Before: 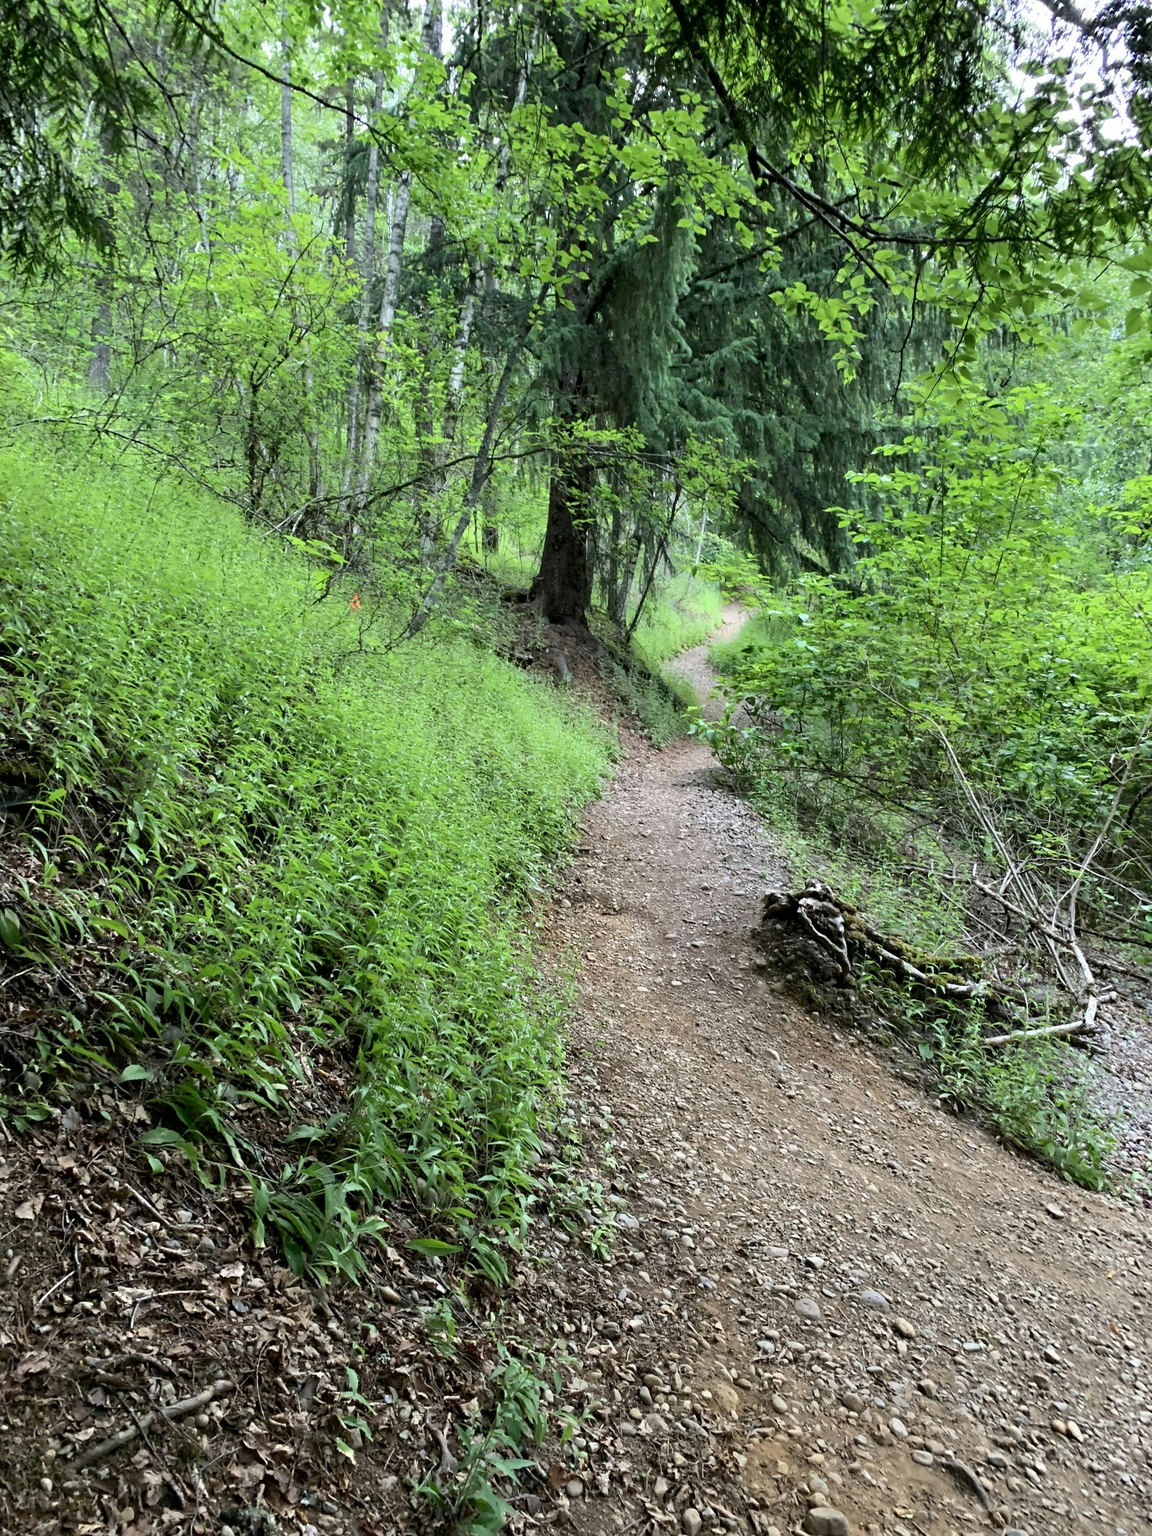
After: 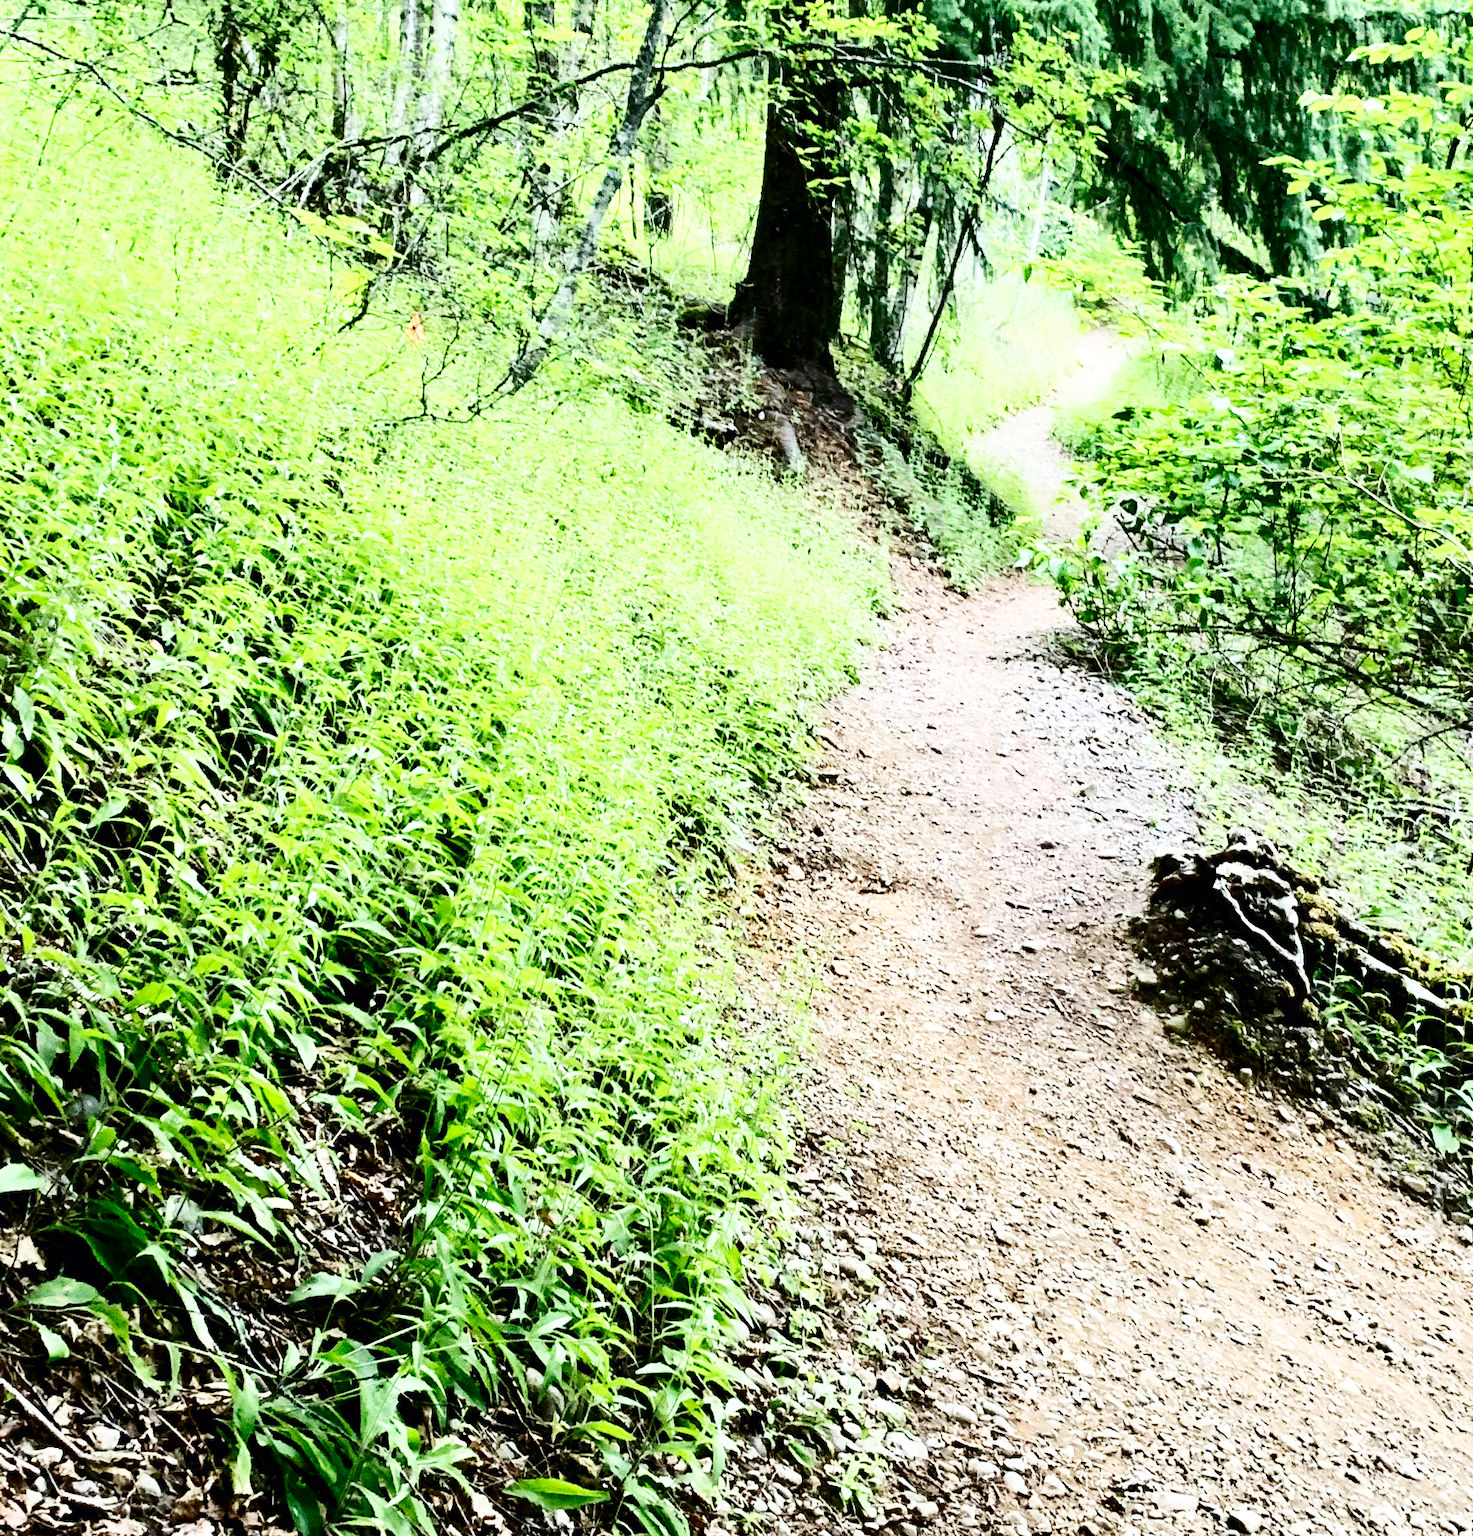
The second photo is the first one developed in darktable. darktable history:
contrast brightness saturation: contrast 0.315, brightness -0.075, saturation 0.175
crop: left 10.913%, top 27.396%, right 18.283%, bottom 17.241%
base curve: curves: ch0 [(0, 0.003) (0.001, 0.002) (0.006, 0.004) (0.02, 0.022) (0.048, 0.086) (0.094, 0.234) (0.162, 0.431) (0.258, 0.629) (0.385, 0.8) (0.548, 0.918) (0.751, 0.988) (1, 1)], preserve colors none
